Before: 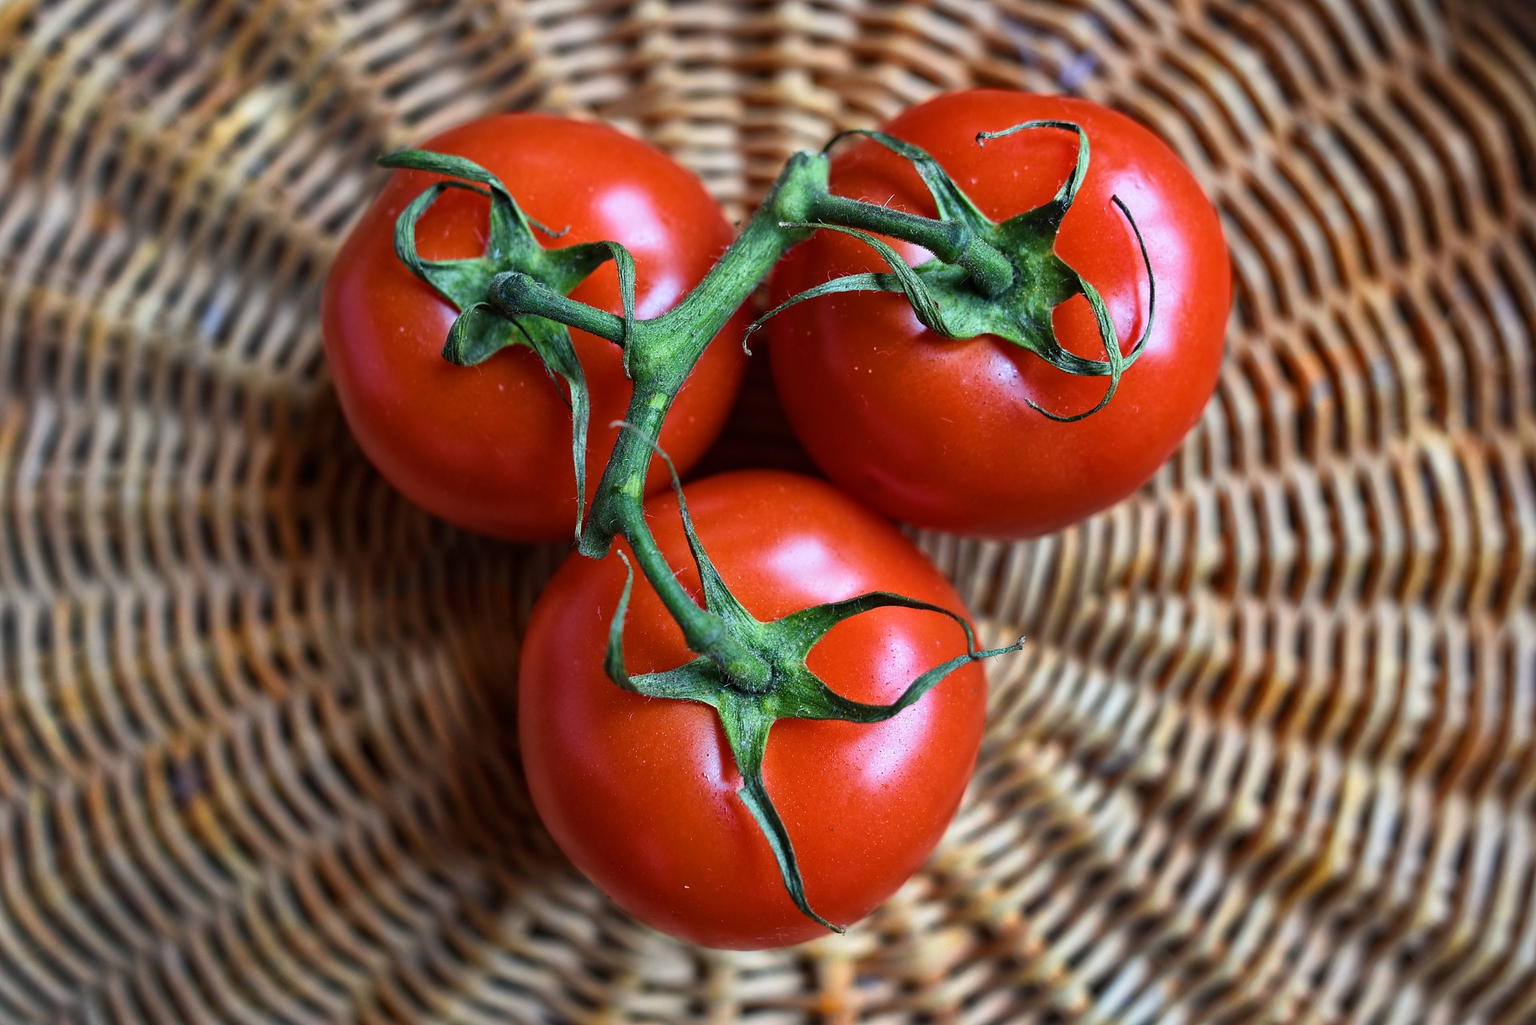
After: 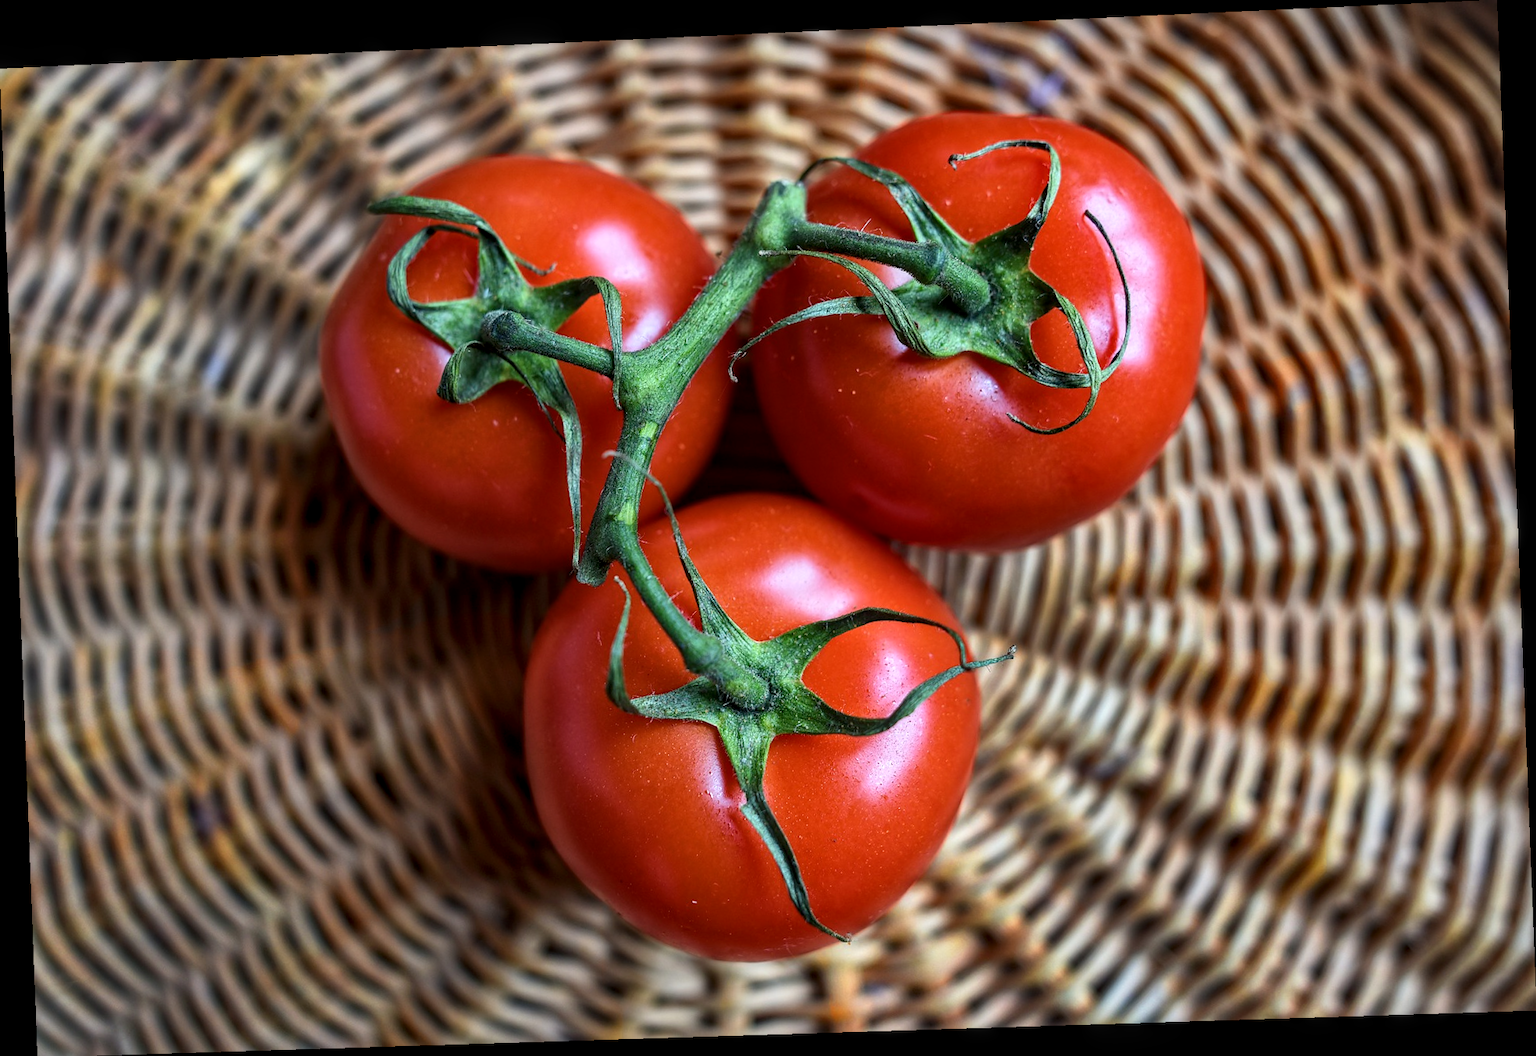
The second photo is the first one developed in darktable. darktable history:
local contrast: on, module defaults
rotate and perspective: rotation -2.22°, lens shift (horizontal) -0.022, automatic cropping off
